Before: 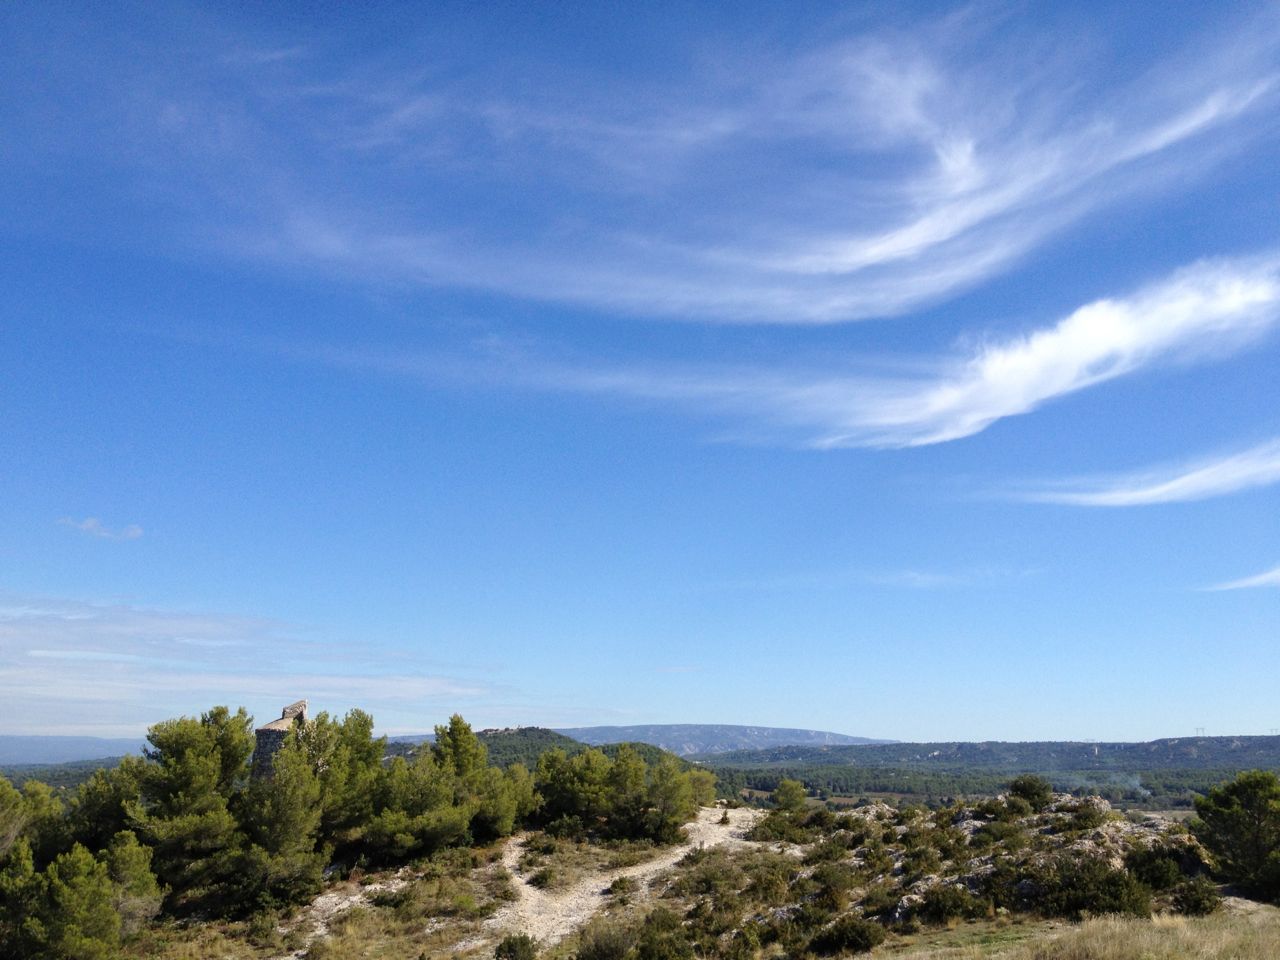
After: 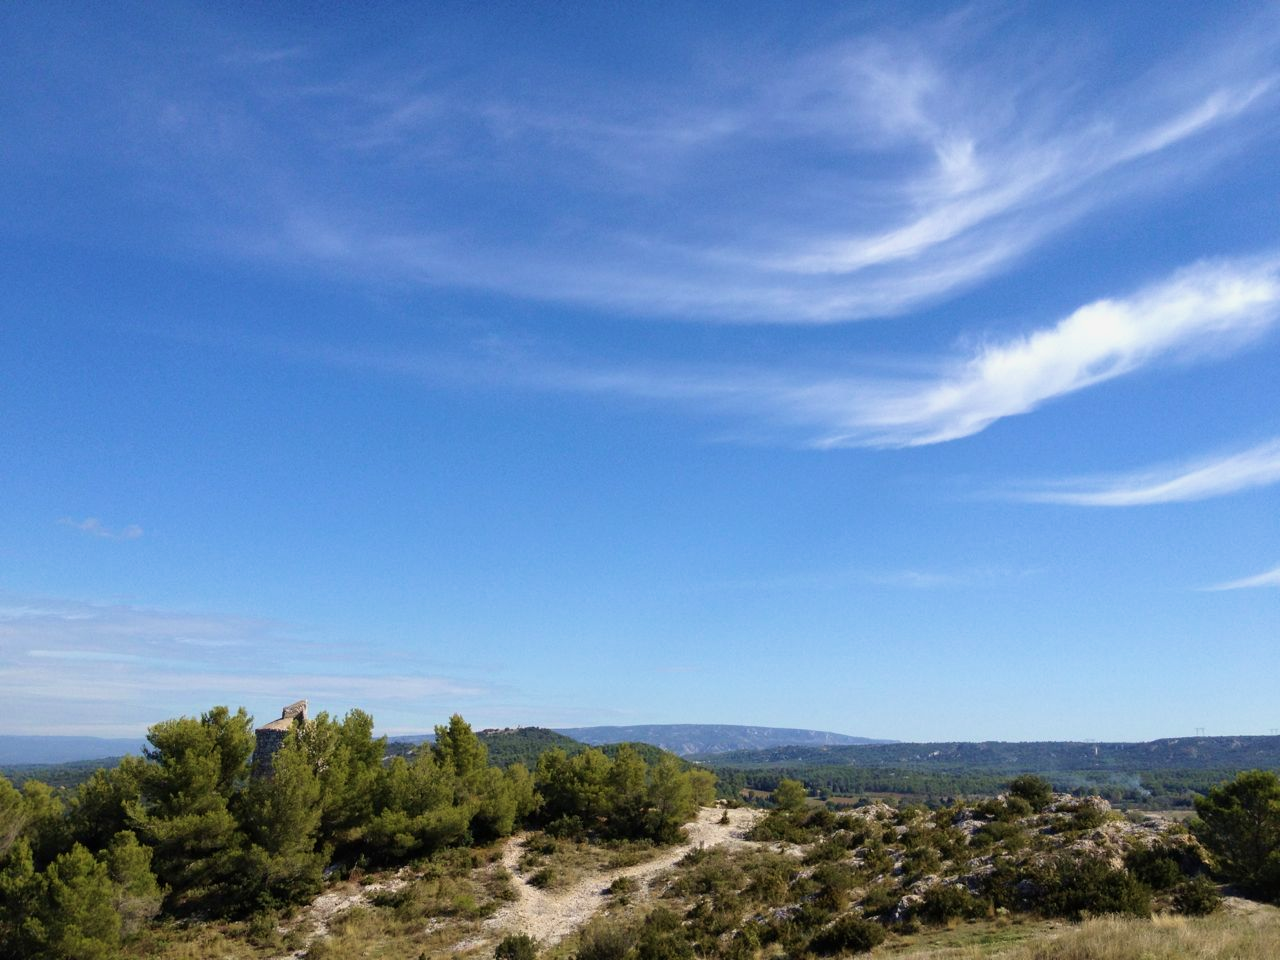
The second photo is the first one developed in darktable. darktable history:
exposure: exposure -0.141 EV, compensate highlight preservation false
velvia: on, module defaults
